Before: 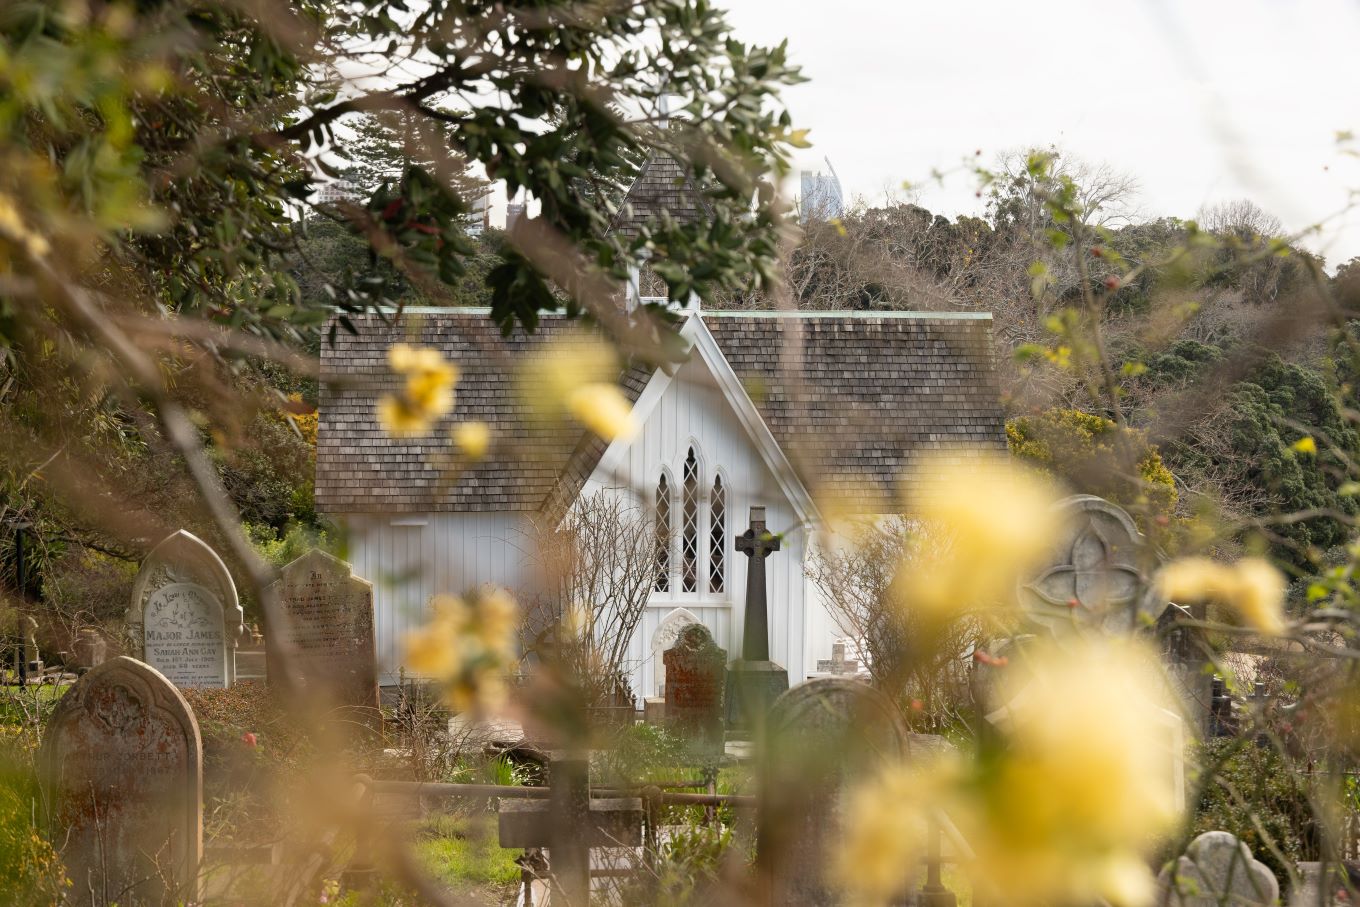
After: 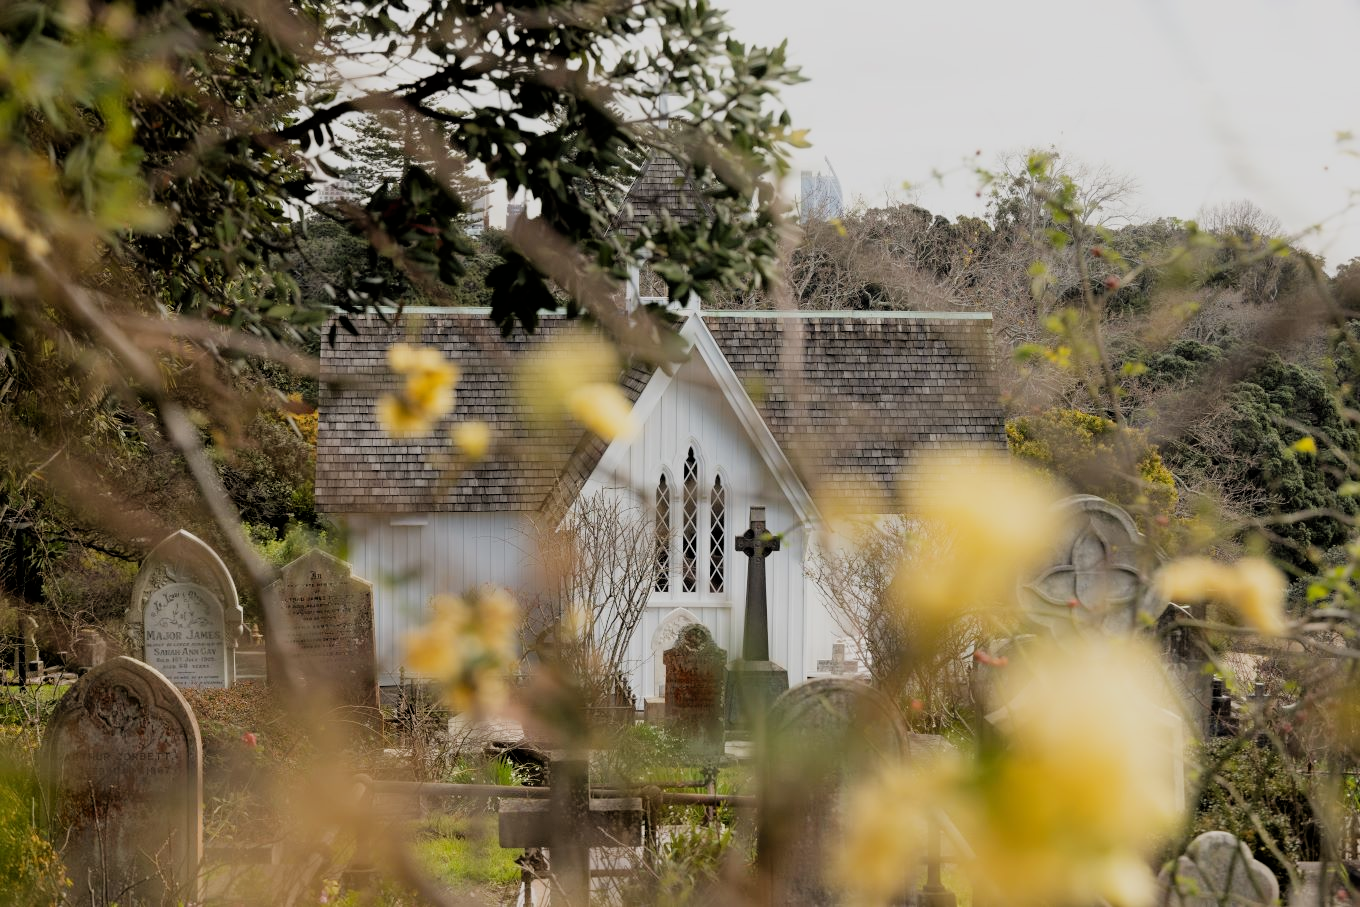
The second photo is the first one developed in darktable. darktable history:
filmic rgb: black relative exposure -4.88 EV, hardness 2.82
